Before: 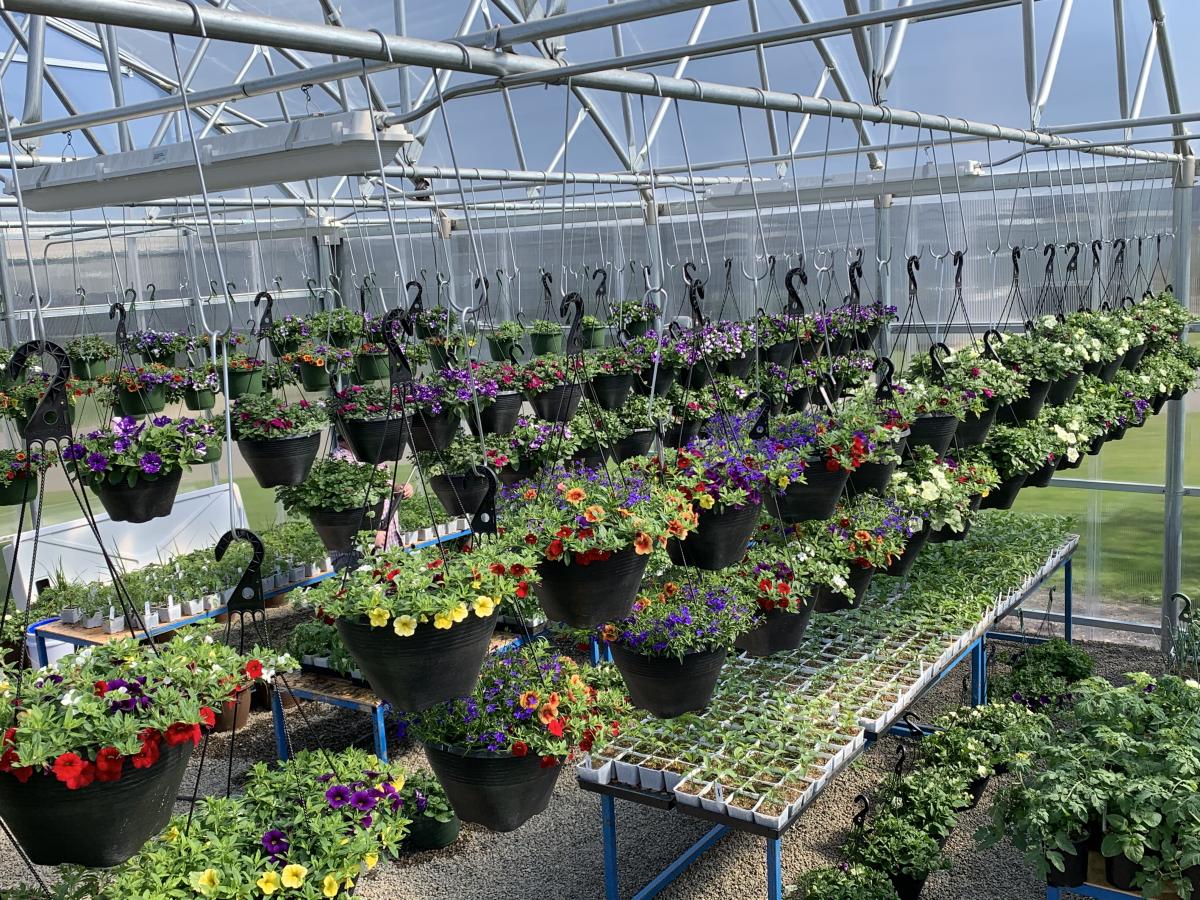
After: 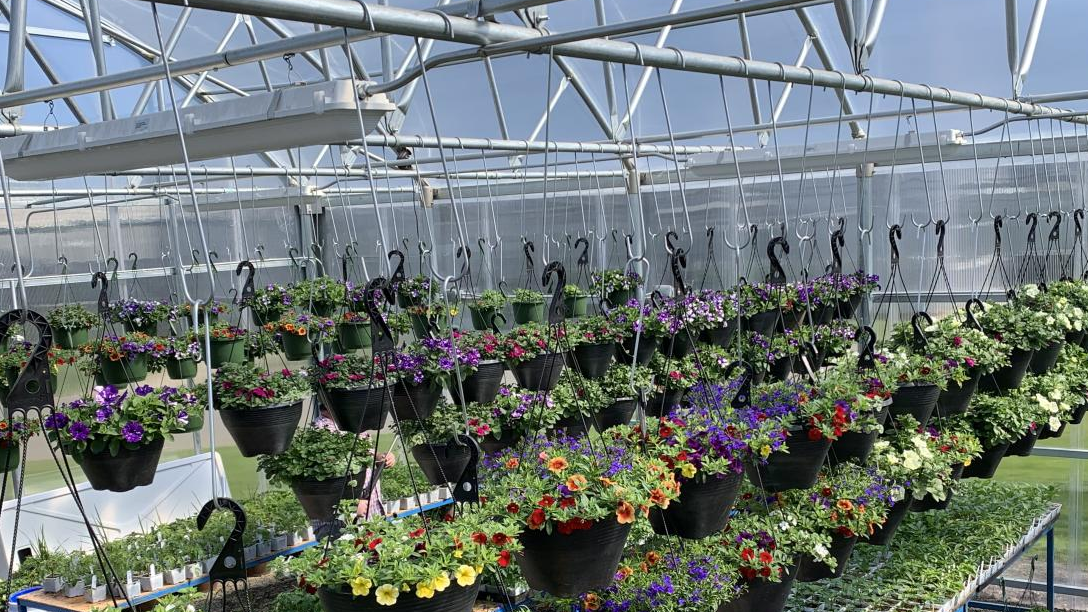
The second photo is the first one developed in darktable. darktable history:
crop: left 1.509%, top 3.452%, right 7.696%, bottom 28.452%
tone equalizer: on, module defaults
